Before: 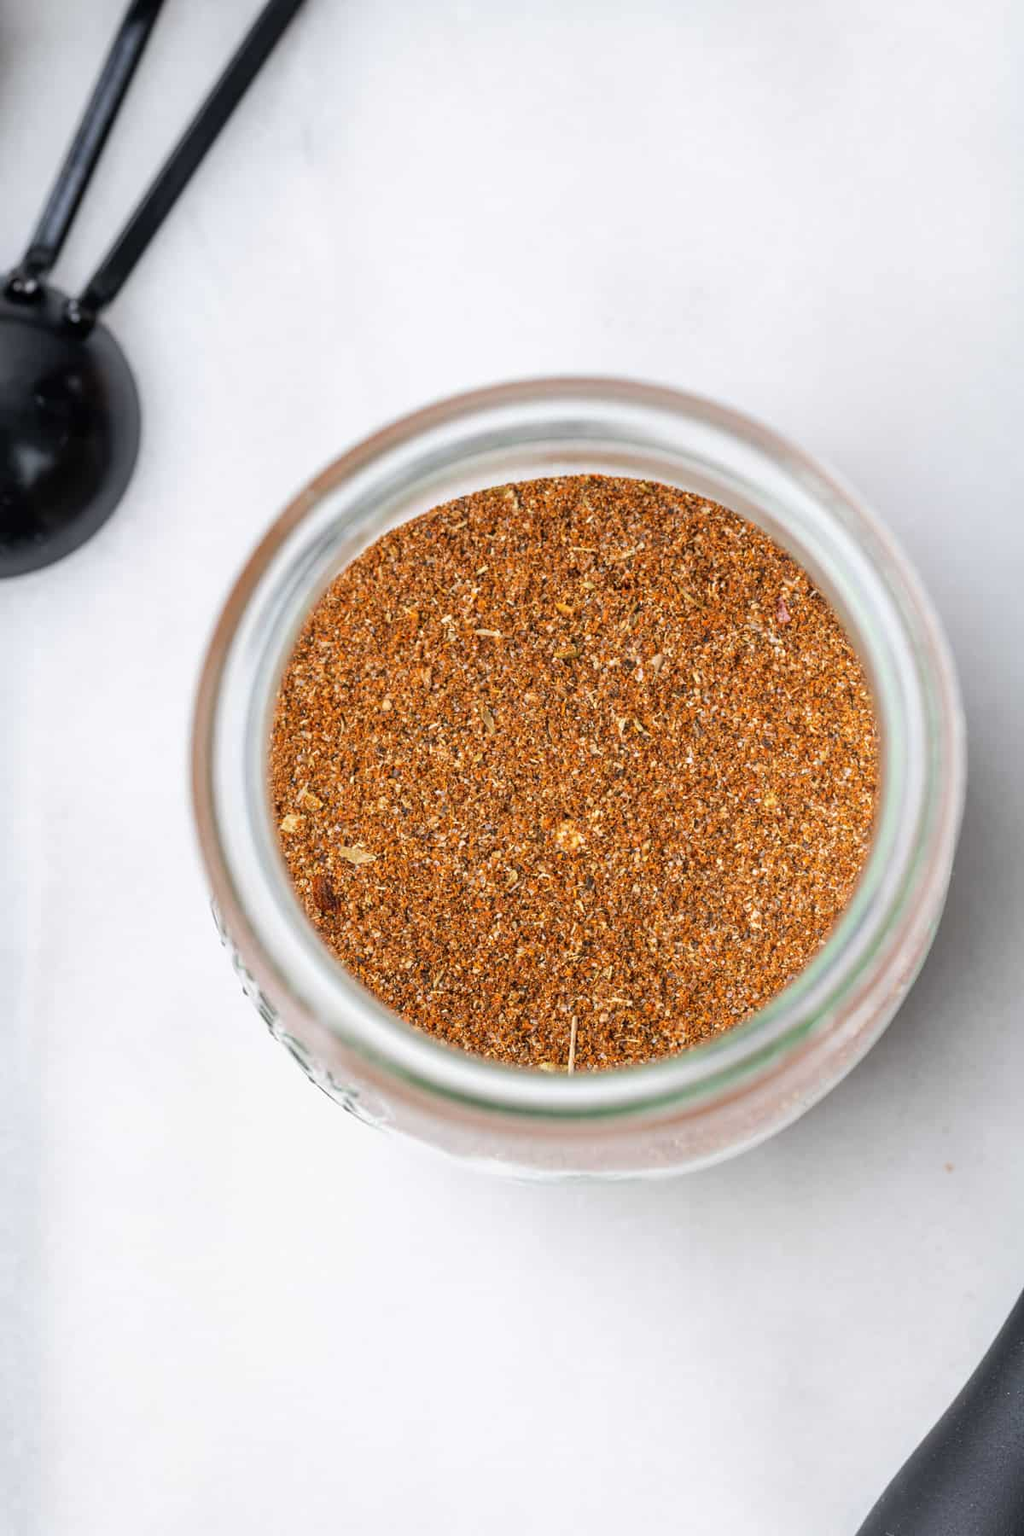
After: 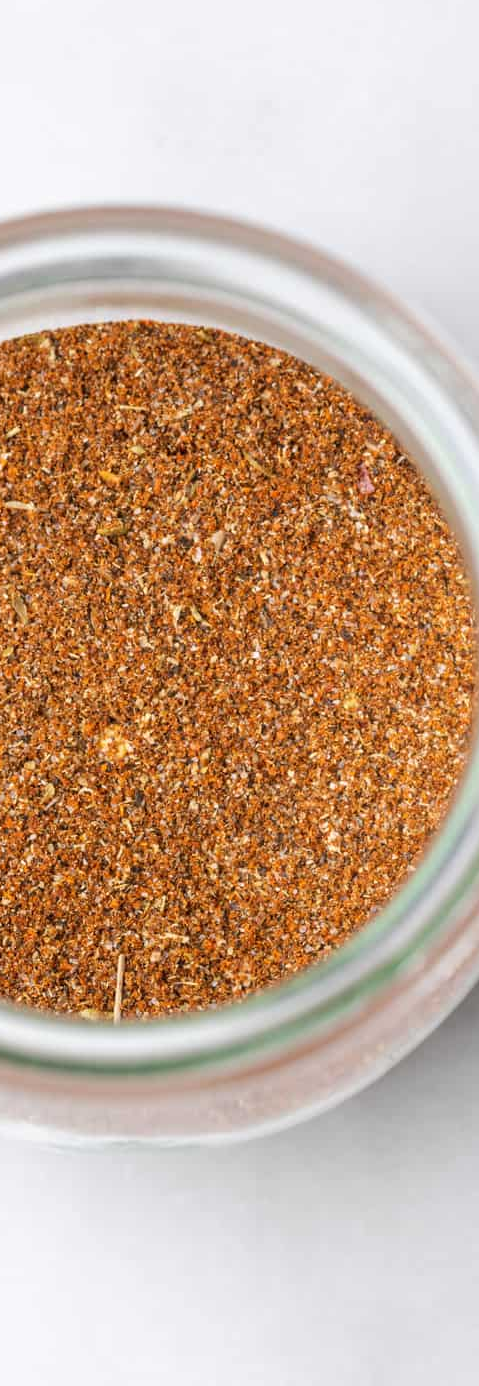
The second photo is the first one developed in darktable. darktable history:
crop: left 46.001%, top 13.158%, right 14.081%, bottom 9.818%
